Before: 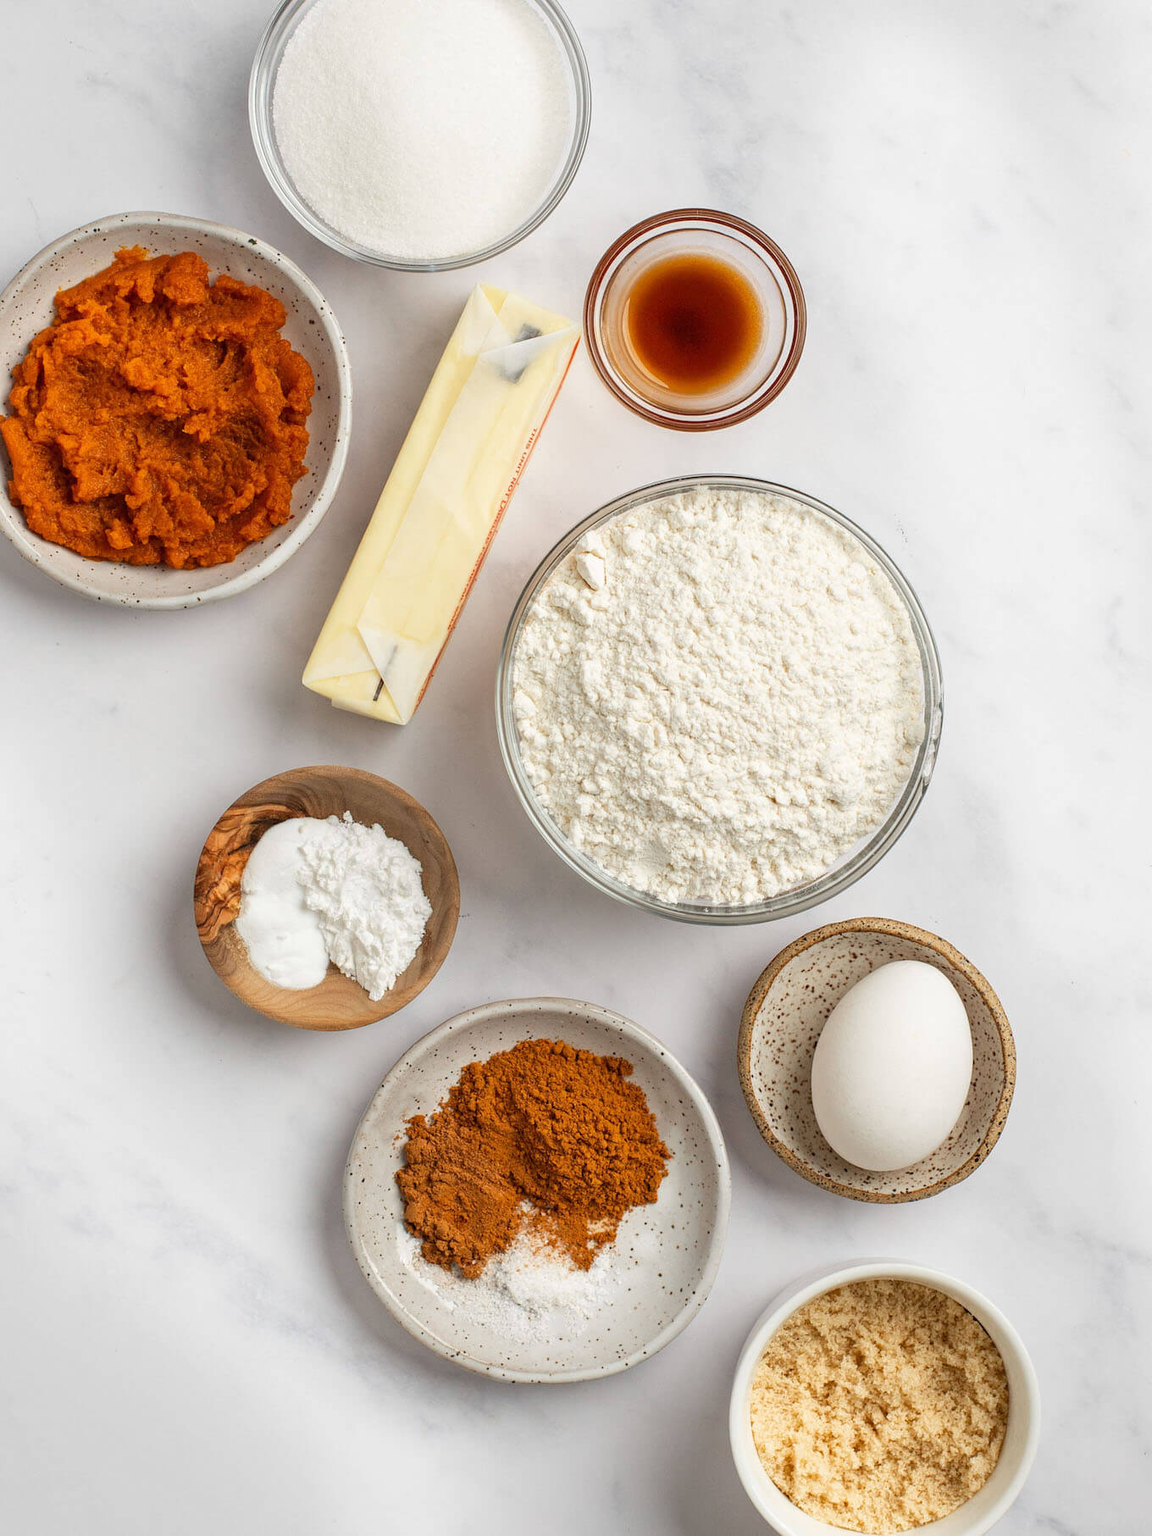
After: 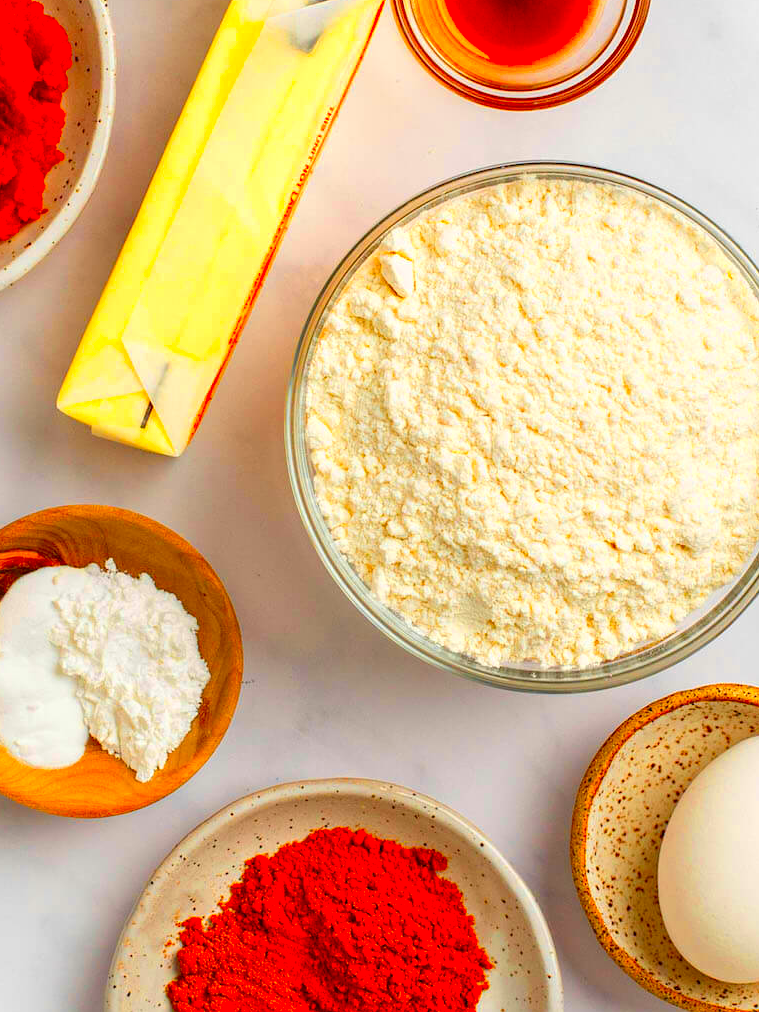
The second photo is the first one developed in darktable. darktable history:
color correction: saturation 2.15
color zones: curves: ch0 [(0, 0.511) (0.143, 0.531) (0.286, 0.56) (0.429, 0.5) (0.571, 0.5) (0.714, 0.5) (0.857, 0.5) (1, 0.5)]; ch1 [(0, 0.525) (0.143, 0.705) (0.286, 0.715) (0.429, 0.35) (0.571, 0.35) (0.714, 0.35) (0.857, 0.4) (1, 0.4)]; ch2 [(0, 0.572) (0.143, 0.512) (0.286, 0.473) (0.429, 0.45) (0.571, 0.5) (0.714, 0.5) (0.857, 0.518) (1, 0.518)]
levels: mode automatic
crop and rotate: left 22.13%, top 22.054%, right 22.026%, bottom 22.102%
